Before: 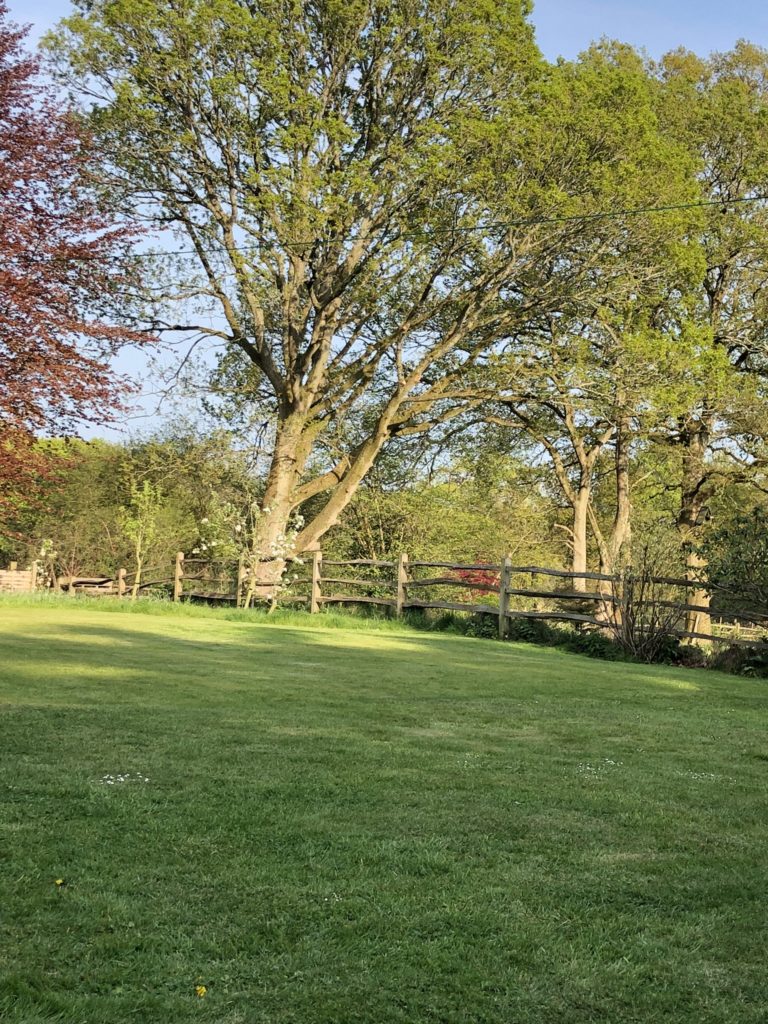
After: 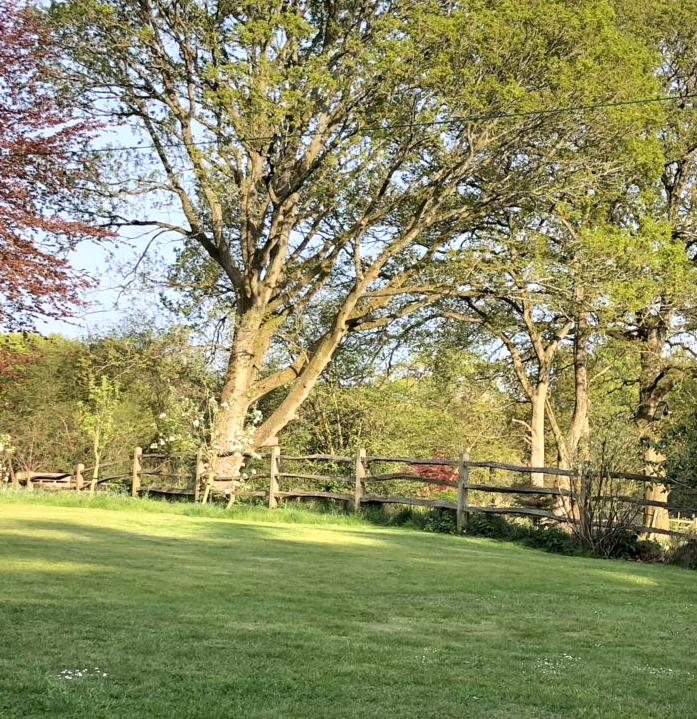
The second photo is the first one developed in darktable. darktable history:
white balance: red 1.009, blue 1.027
exposure: black level correction 0.001, exposure 0.3 EV, compensate highlight preservation false
crop: left 5.596%, top 10.314%, right 3.534%, bottom 19.395%
